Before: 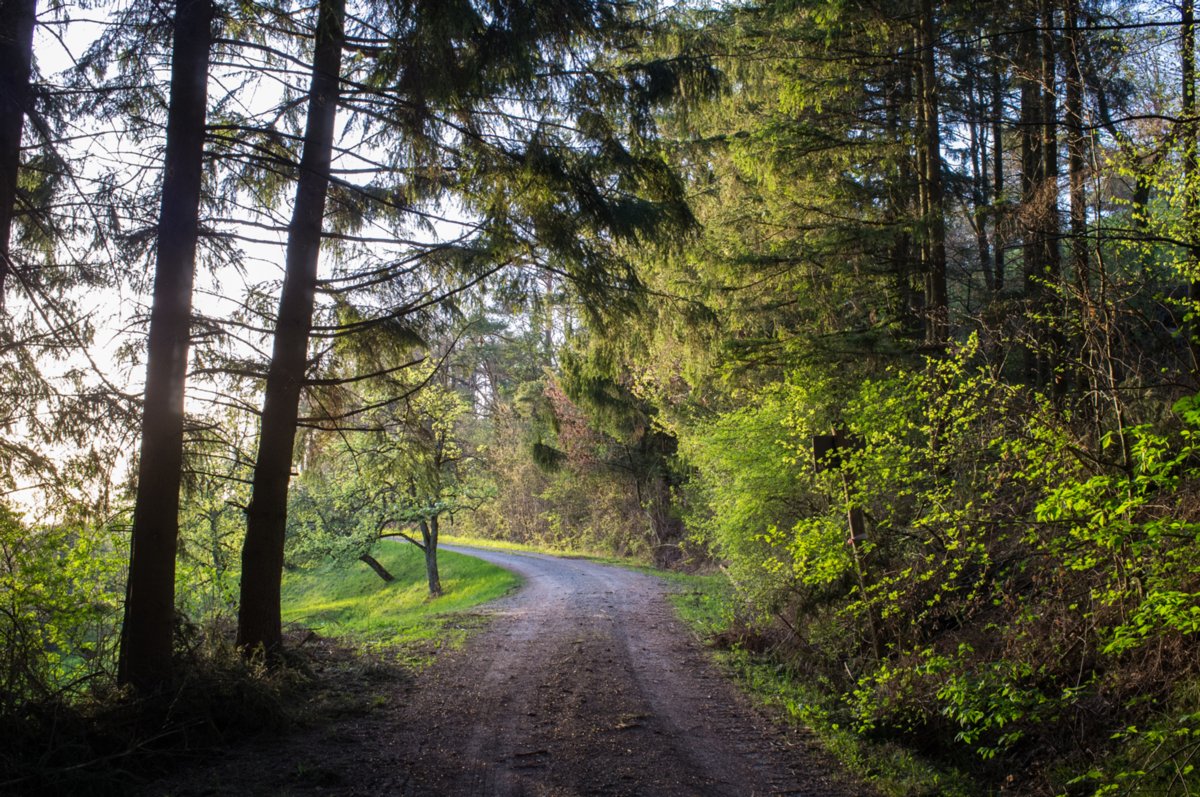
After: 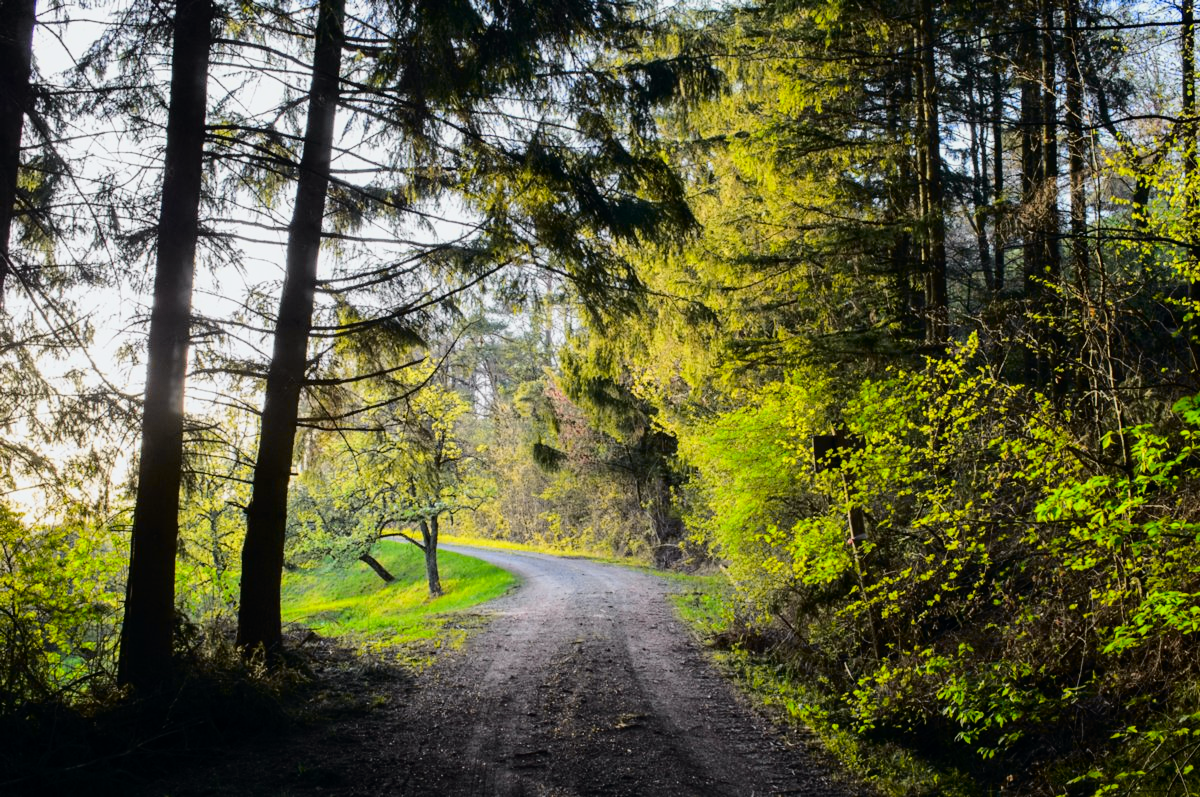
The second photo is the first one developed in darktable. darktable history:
tone curve: curves: ch0 [(0, 0) (0.11, 0.061) (0.256, 0.259) (0.398, 0.494) (0.498, 0.611) (0.65, 0.757) (0.835, 0.883) (1, 0.961)]; ch1 [(0, 0) (0.346, 0.307) (0.408, 0.369) (0.453, 0.457) (0.482, 0.479) (0.502, 0.498) (0.521, 0.51) (0.553, 0.554) (0.618, 0.65) (0.693, 0.727) (1, 1)]; ch2 [(0, 0) (0.366, 0.337) (0.434, 0.46) (0.485, 0.494) (0.5, 0.494) (0.511, 0.508) (0.537, 0.55) (0.579, 0.599) (0.621, 0.693) (1, 1)], color space Lab, independent channels, preserve colors none
